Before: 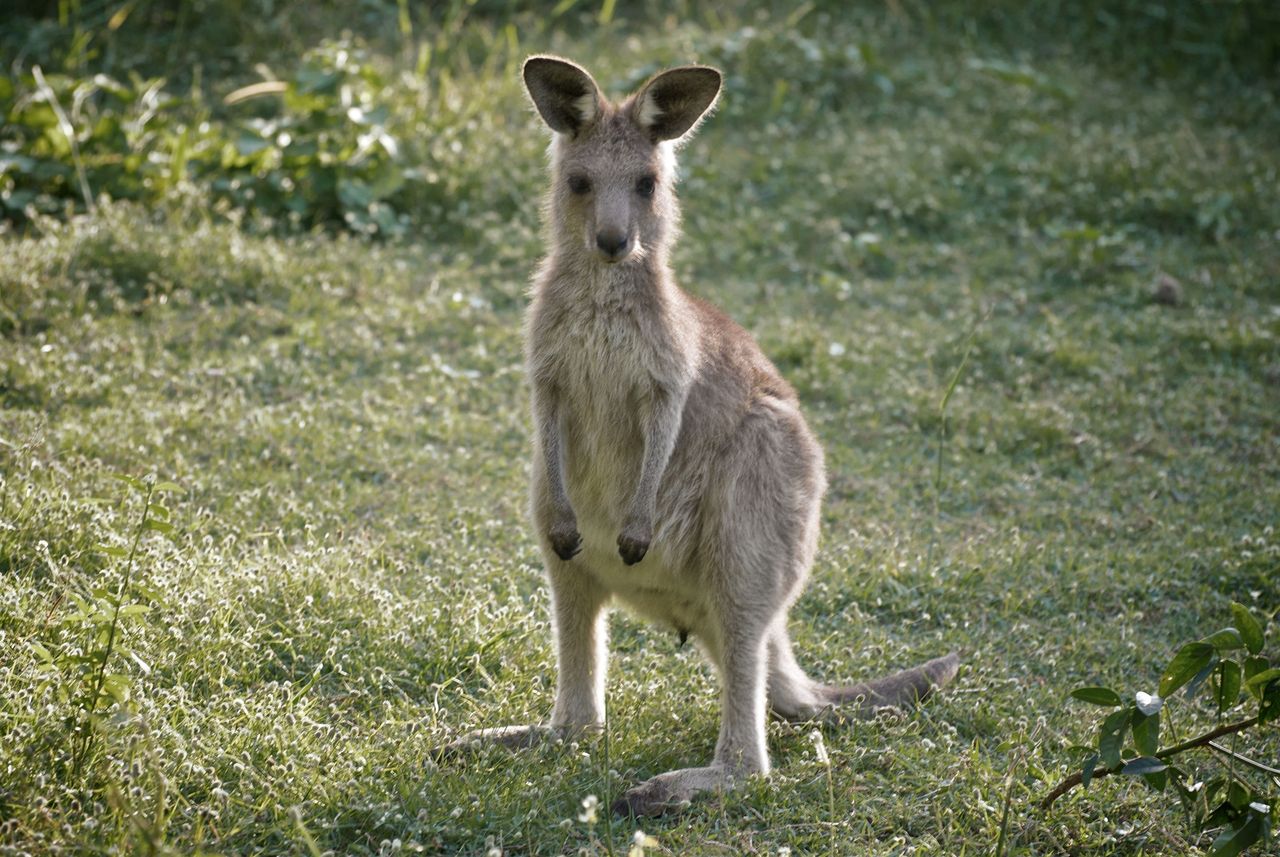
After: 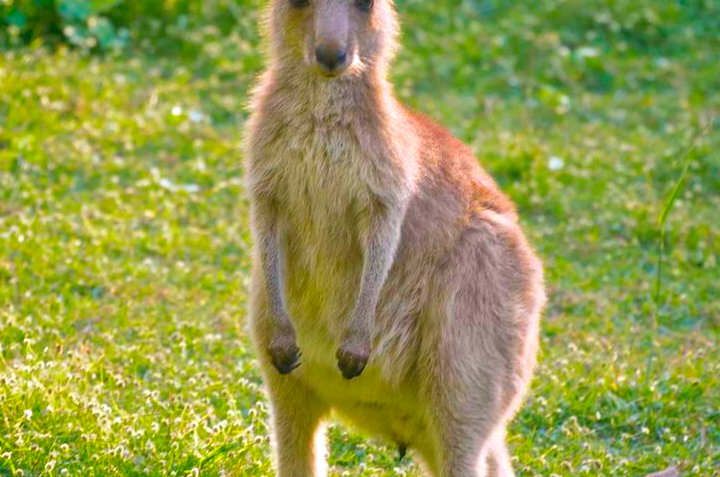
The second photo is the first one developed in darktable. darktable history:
color correction: highlights a* 1.68, highlights b* -1.82, saturation 2.52
contrast brightness saturation: contrast -0.099, brightness 0.045, saturation 0.082
crop and rotate: left 22.018%, top 21.73%, right 21.698%, bottom 22.516%
exposure: exposure 0.378 EV, compensate highlight preservation false
